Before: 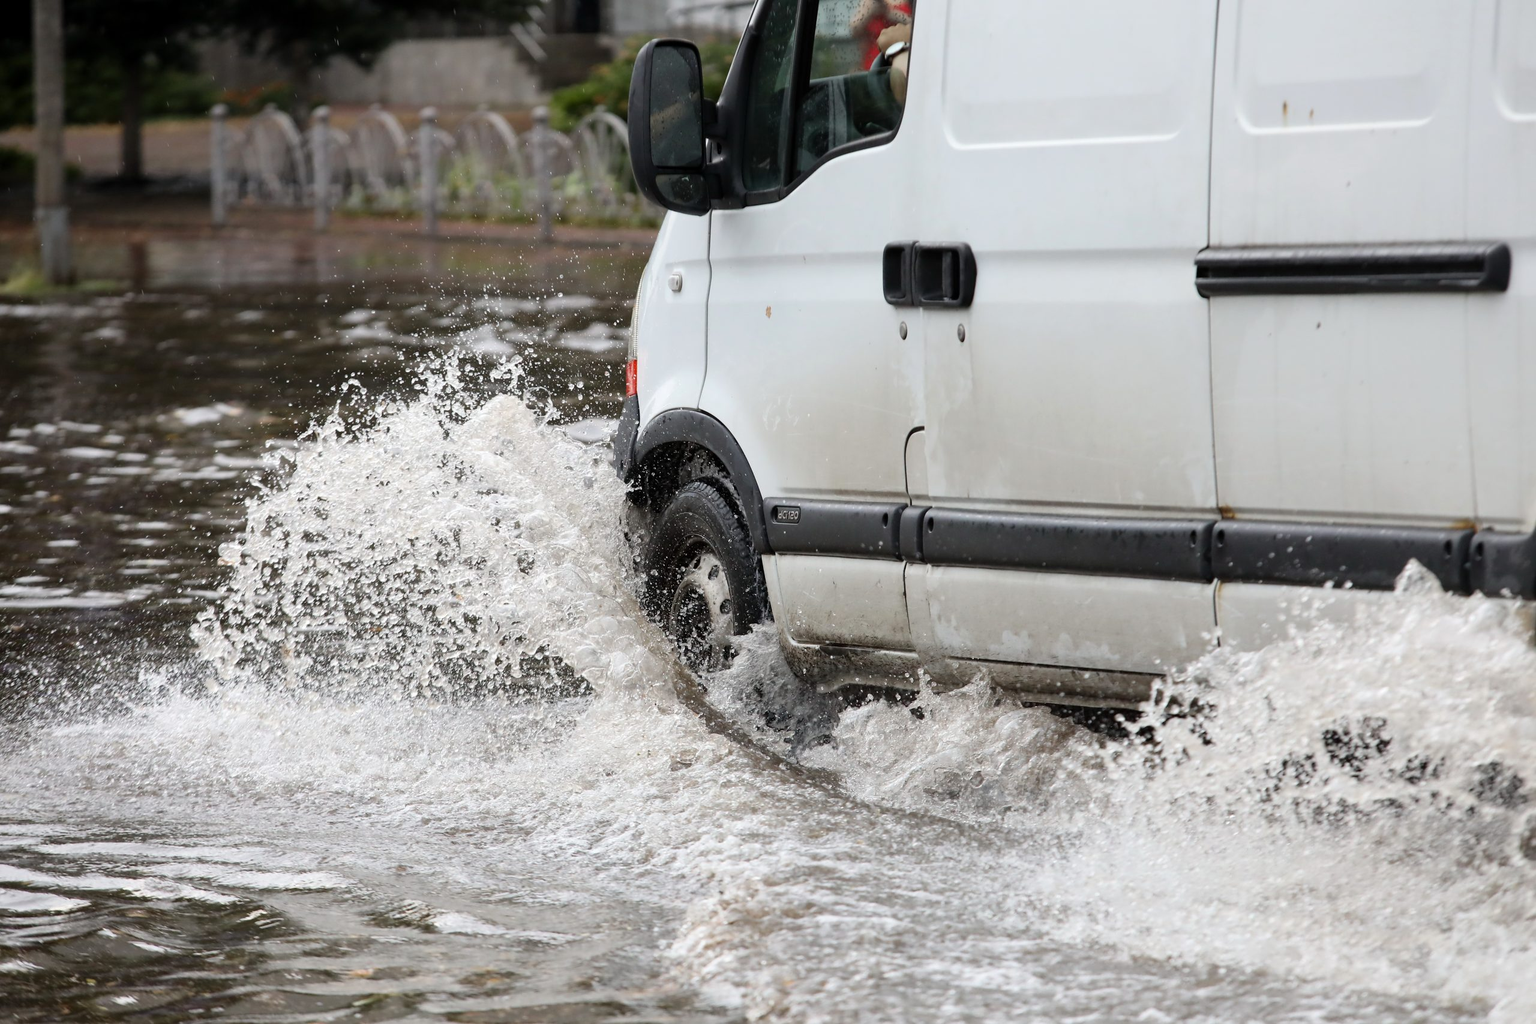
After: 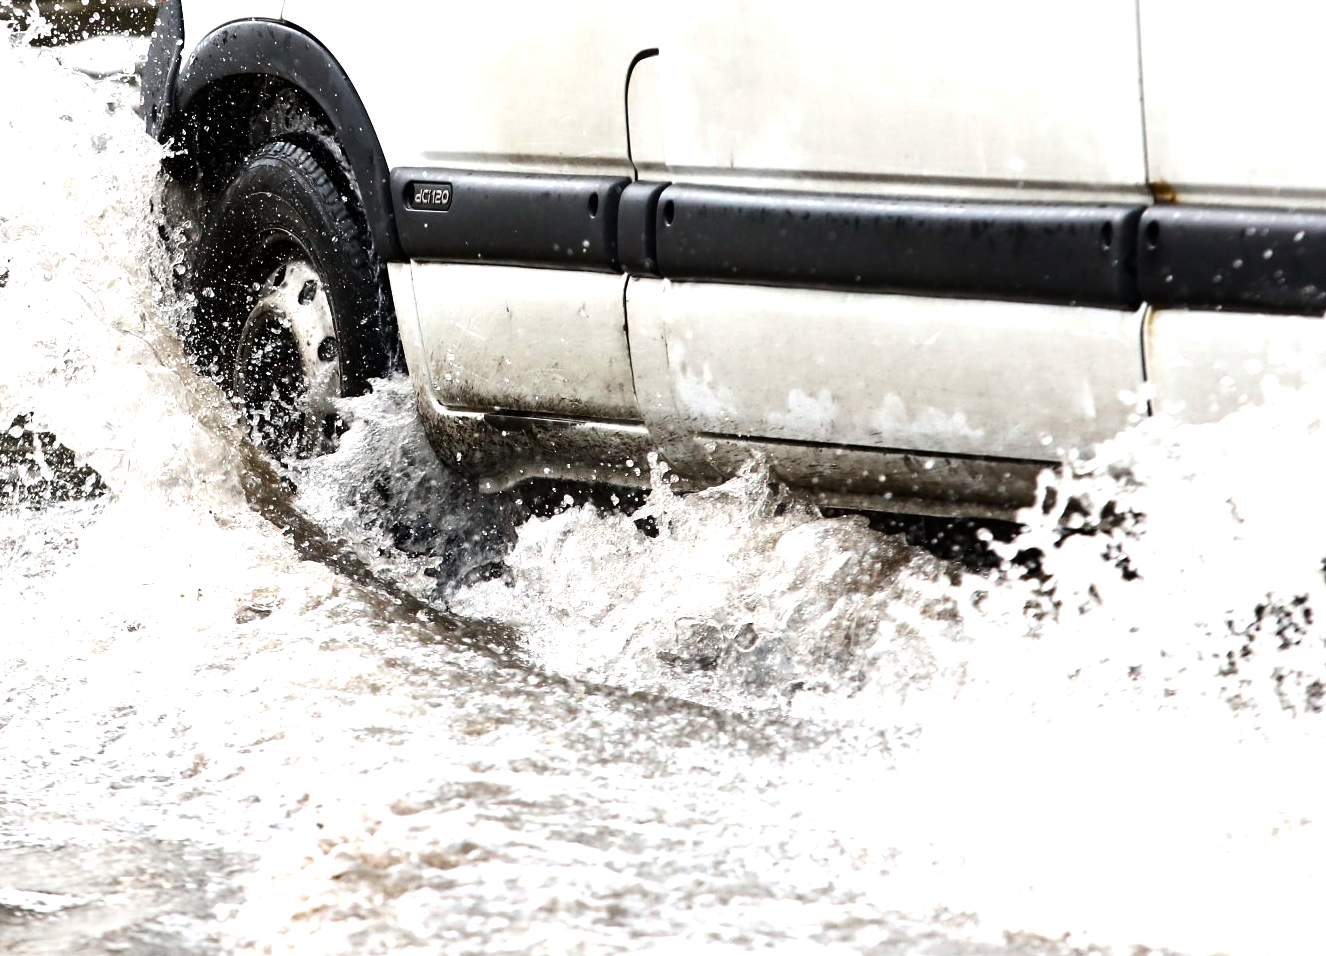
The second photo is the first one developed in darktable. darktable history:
color balance rgb: shadows lift › luminance -20%, power › hue 72.24°, highlights gain › luminance 15%, global offset › hue 171.6°, perceptual saturation grading › global saturation 14.09%, perceptual saturation grading › highlights -25%, perceptual saturation grading › shadows 25%, global vibrance 25%, contrast 10%
tone equalizer: -8 EV -0.75 EV, -7 EV -0.7 EV, -6 EV -0.6 EV, -5 EV -0.4 EV, -3 EV 0.4 EV, -2 EV 0.6 EV, -1 EV 0.7 EV, +0 EV 0.75 EV, edges refinement/feathering 500, mask exposure compensation -1.57 EV, preserve details no
crop: left 34.479%, top 38.822%, right 13.718%, bottom 5.172%
